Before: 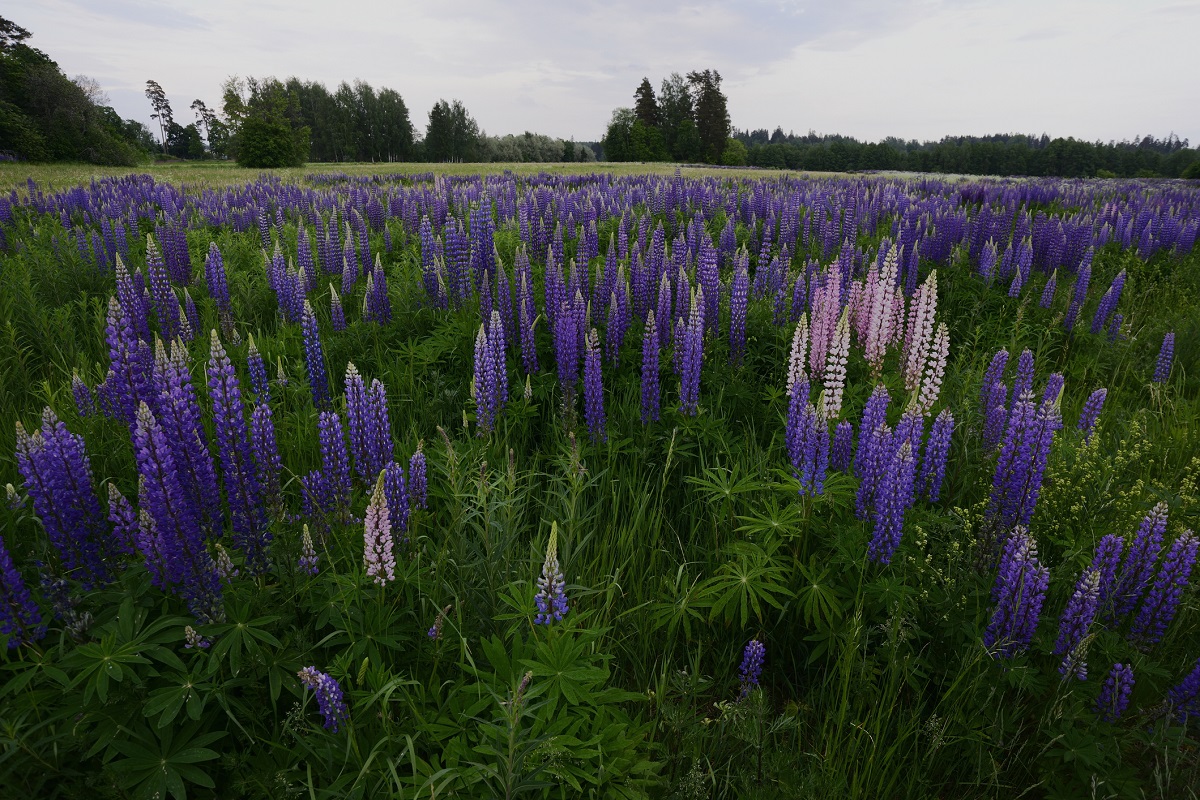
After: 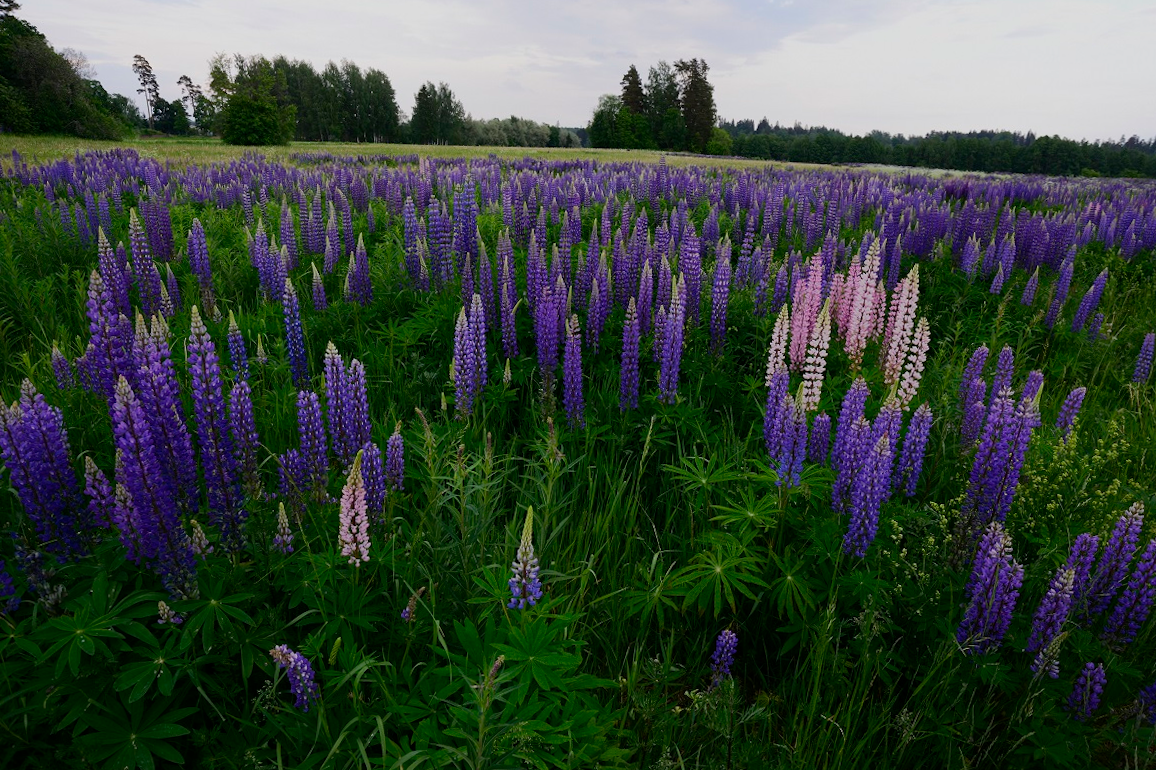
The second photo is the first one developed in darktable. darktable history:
crop and rotate: angle -1.46°
color correction: highlights b* 0.02, saturation 1.1
